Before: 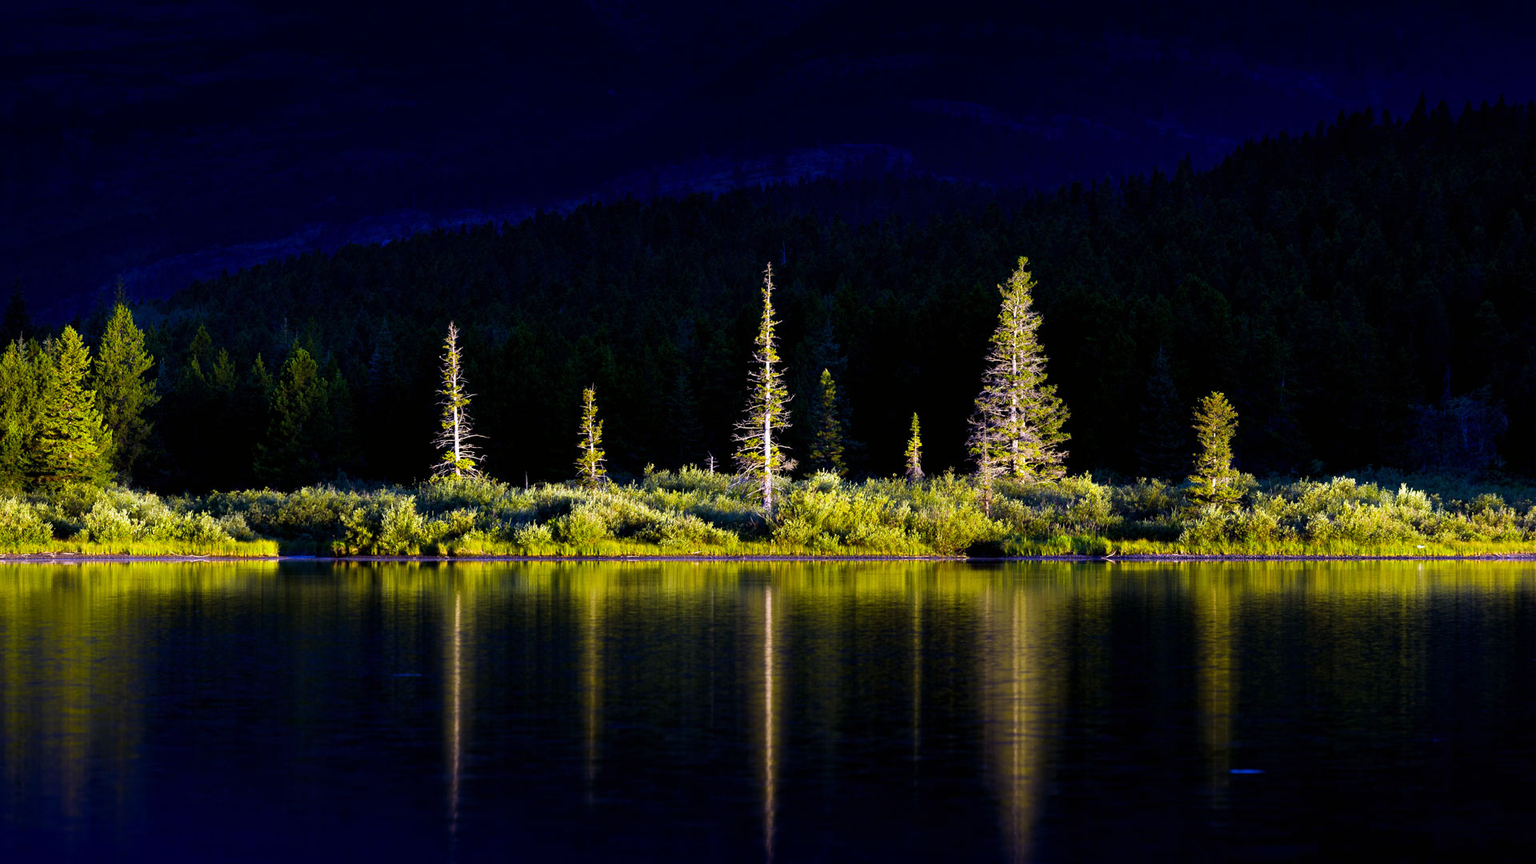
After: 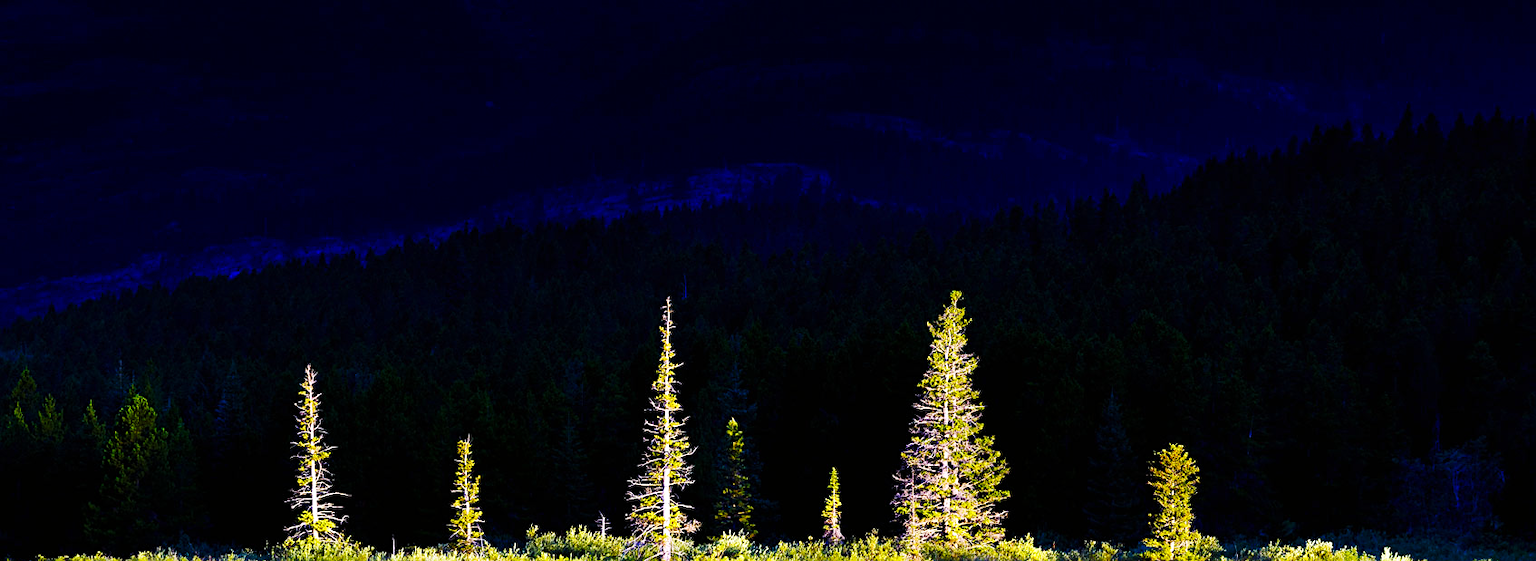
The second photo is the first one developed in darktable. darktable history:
sharpen: on, module defaults
crop and rotate: left 11.703%, bottom 42.505%
color balance rgb: shadows lift › chroma 1.017%, shadows lift › hue 214.66°, linear chroma grading › global chroma 6.382%, perceptual saturation grading › global saturation -2.413%, perceptual saturation grading › highlights -8.01%, perceptual saturation grading › mid-tones 8.531%, perceptual saturation grading › shadows 4.368%, global vibrance 20%
base curve: curves: ch0 [(0, 0) (0.032, 0.025) (0.121, 0.166) (0.206, 0.329) (0.605, 0.79) (1, 1)], preserve colors none
contrast brightness saturation: contrast 0.098, brightness 0.029, saturation 0.09
